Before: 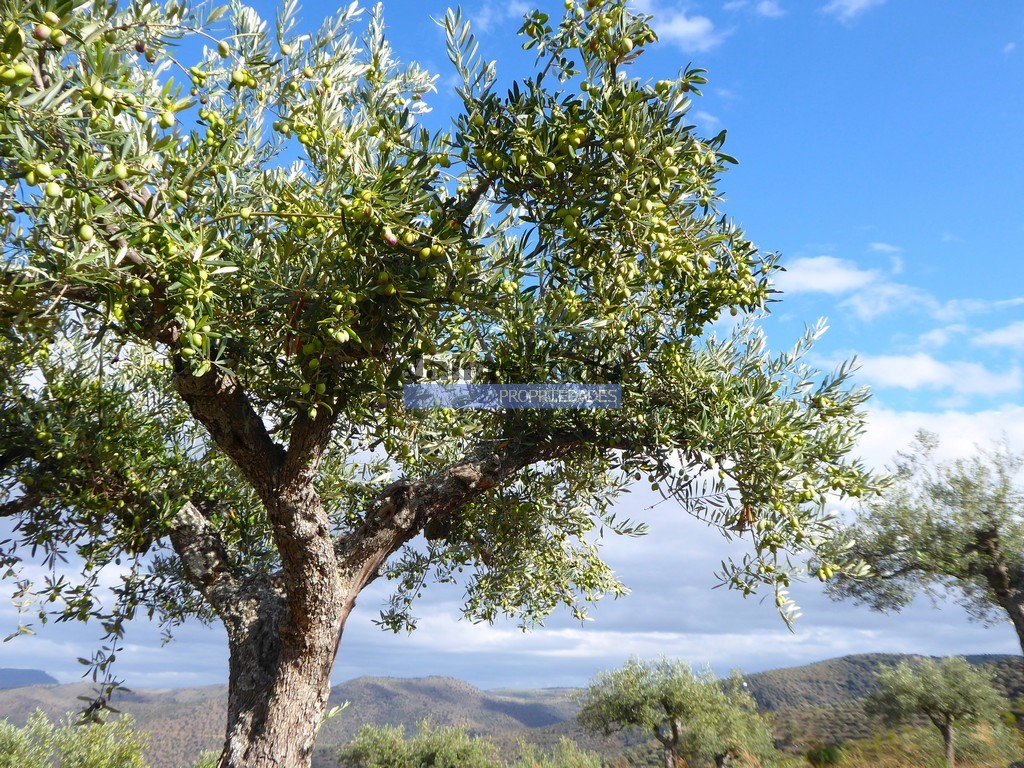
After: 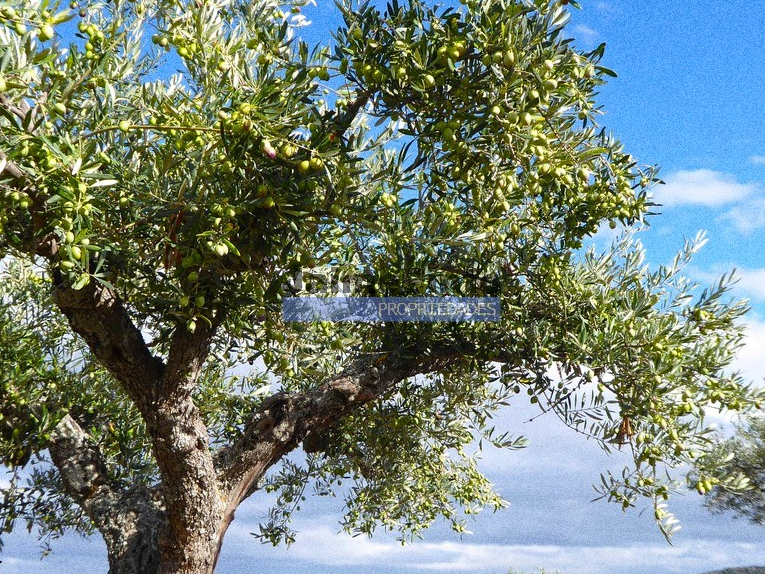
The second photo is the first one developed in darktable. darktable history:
grain: coarseness 0.09 ISO, strength 40%
haze removal: adaptive false
crop and rotate: left 11.831%, top 11.346%, right 13.429%, bottom 13.899%
